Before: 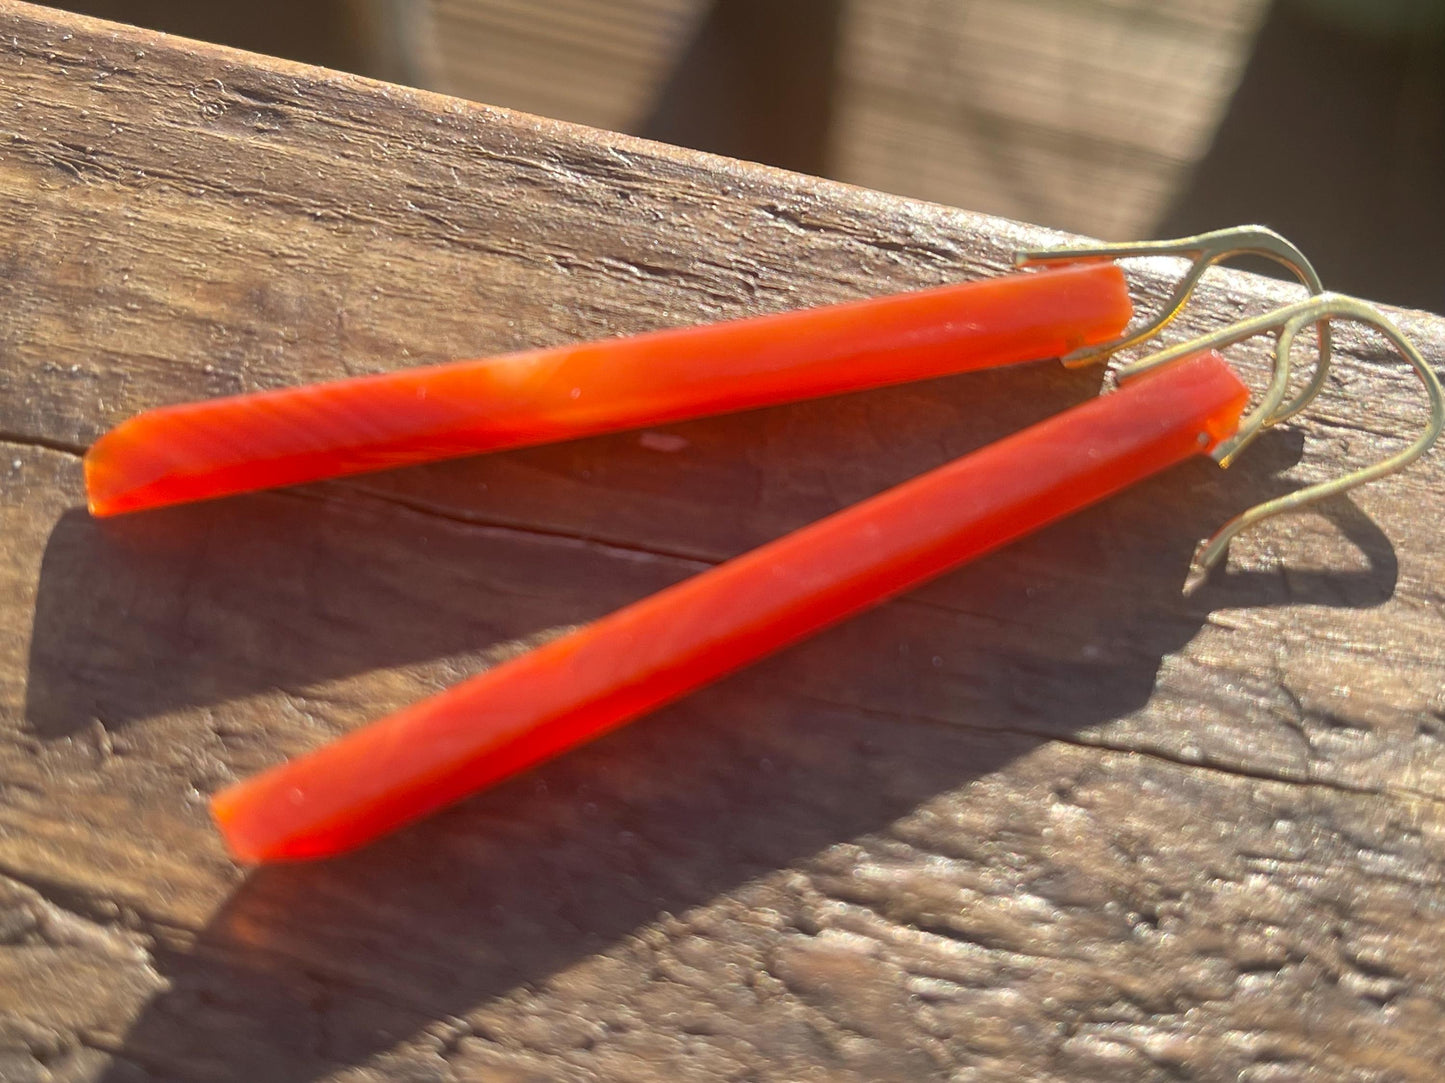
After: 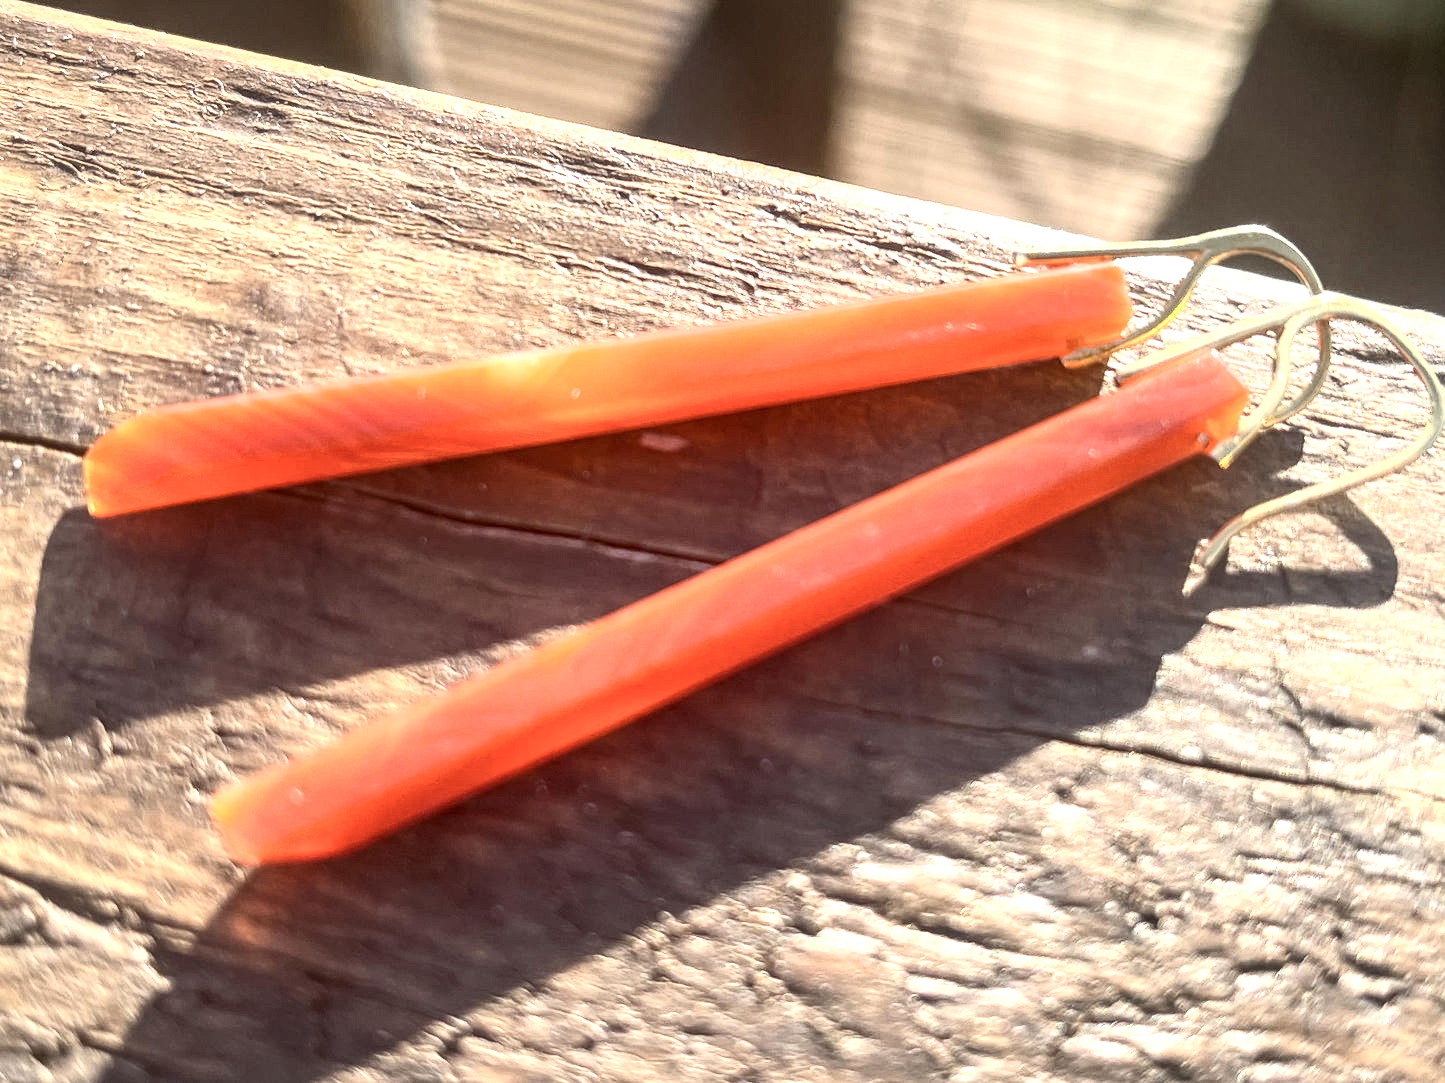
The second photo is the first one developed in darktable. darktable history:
contrast brightness saturation: contrast 0.39, brightness 0.53
local contrast: highlights 65%, shadows 54%, detail 169%, midtone range 0.514
